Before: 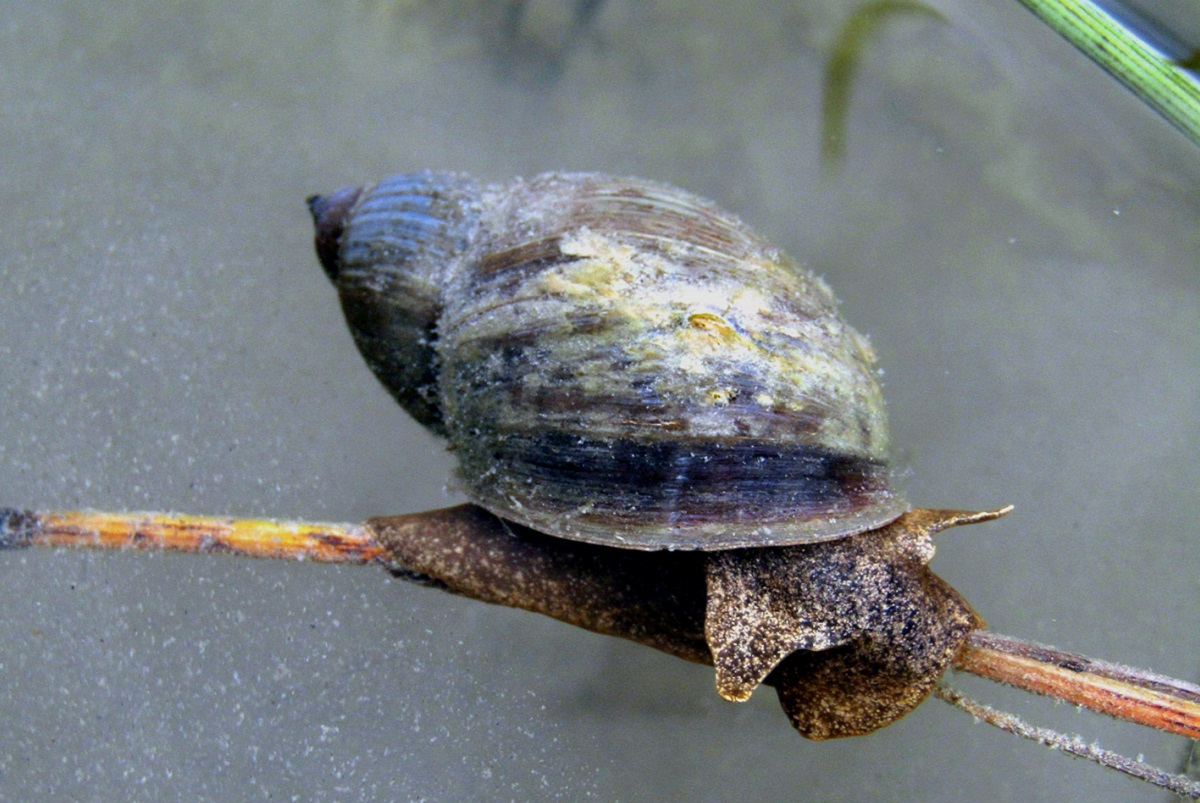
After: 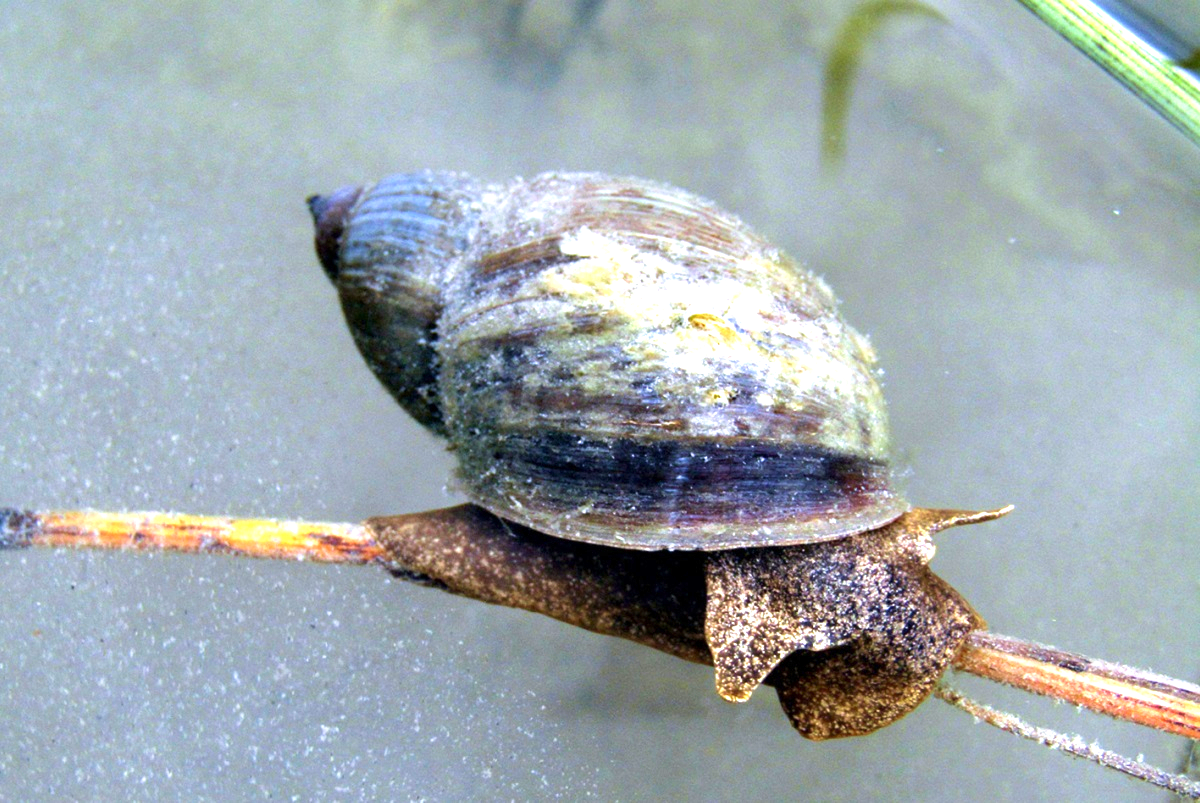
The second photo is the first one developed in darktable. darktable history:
exposure: exposure 0.996 EV, compensate exposure bias true, compensate highlight preservation false
velvia: on, module defaults
